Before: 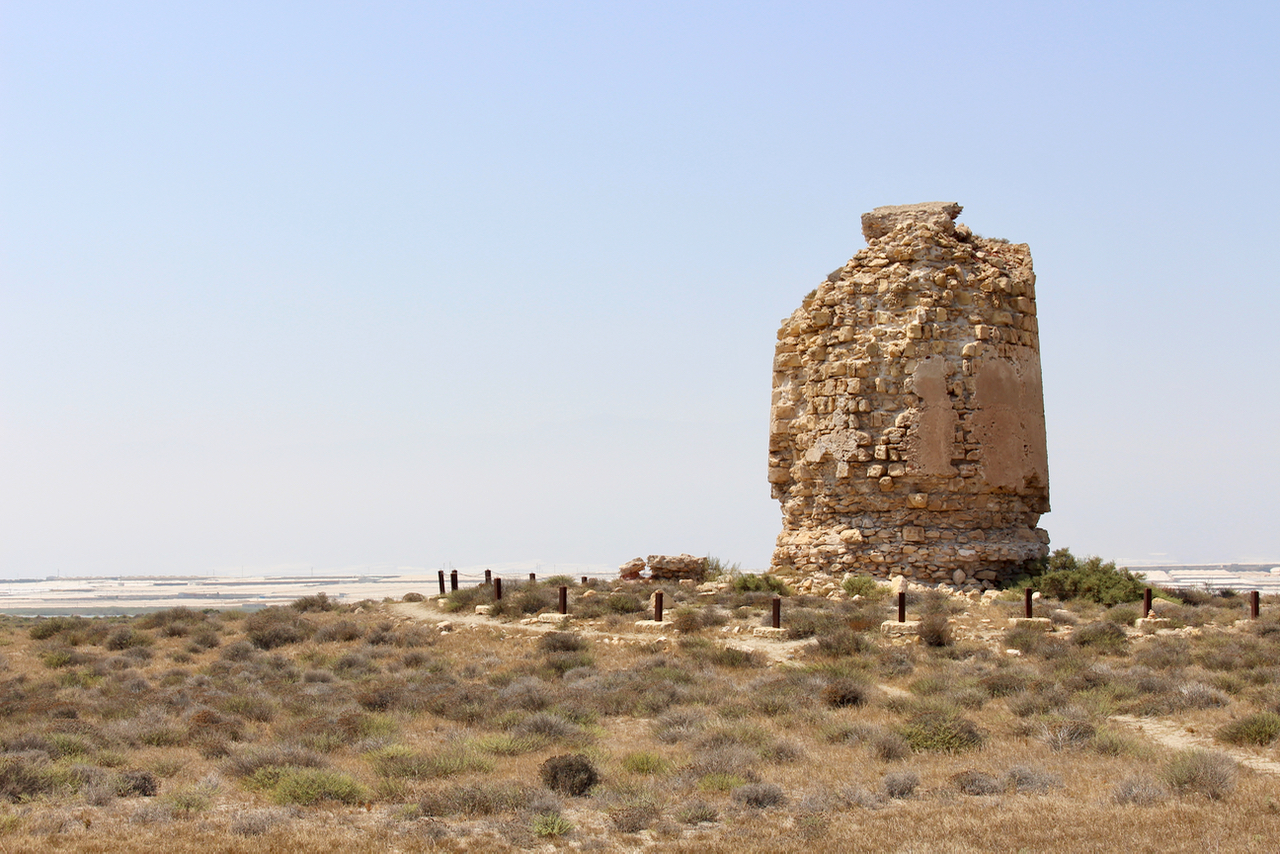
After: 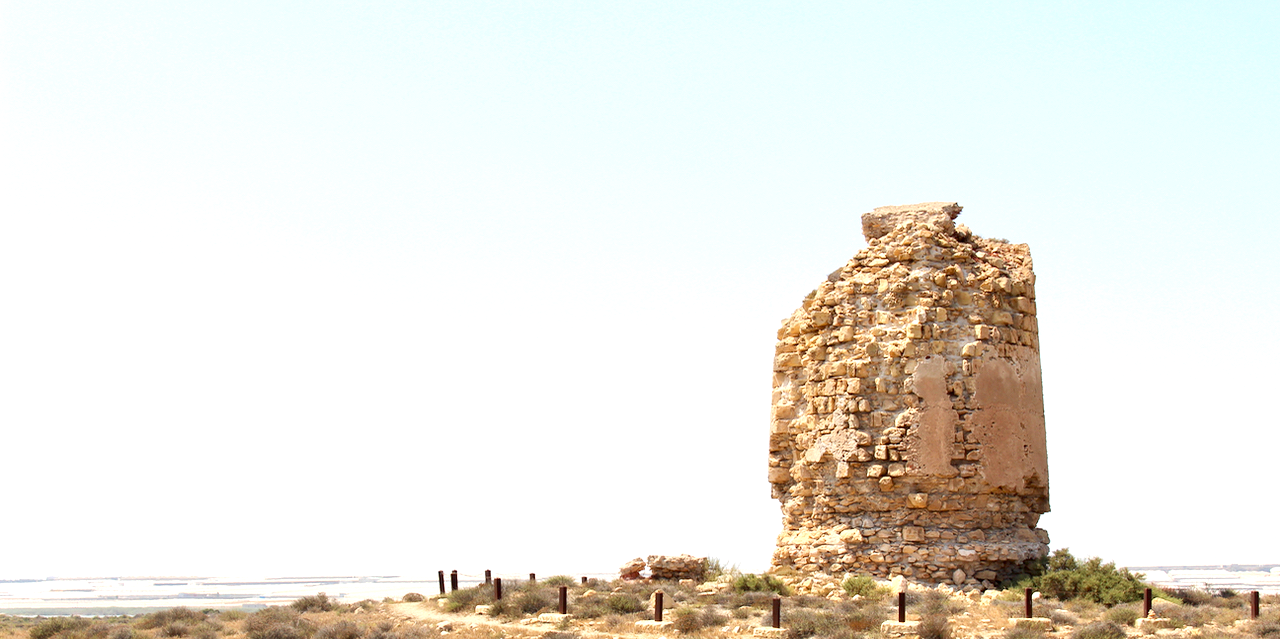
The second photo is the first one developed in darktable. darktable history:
crop: bottom 24.967%
contrast brightness saturation: contrast 0.1, brightness 0.03, saturation 0.09
exposure: black level correction 0, exposure 0.7 EV, compensate exposure bias true, compensate highlight preservation false
